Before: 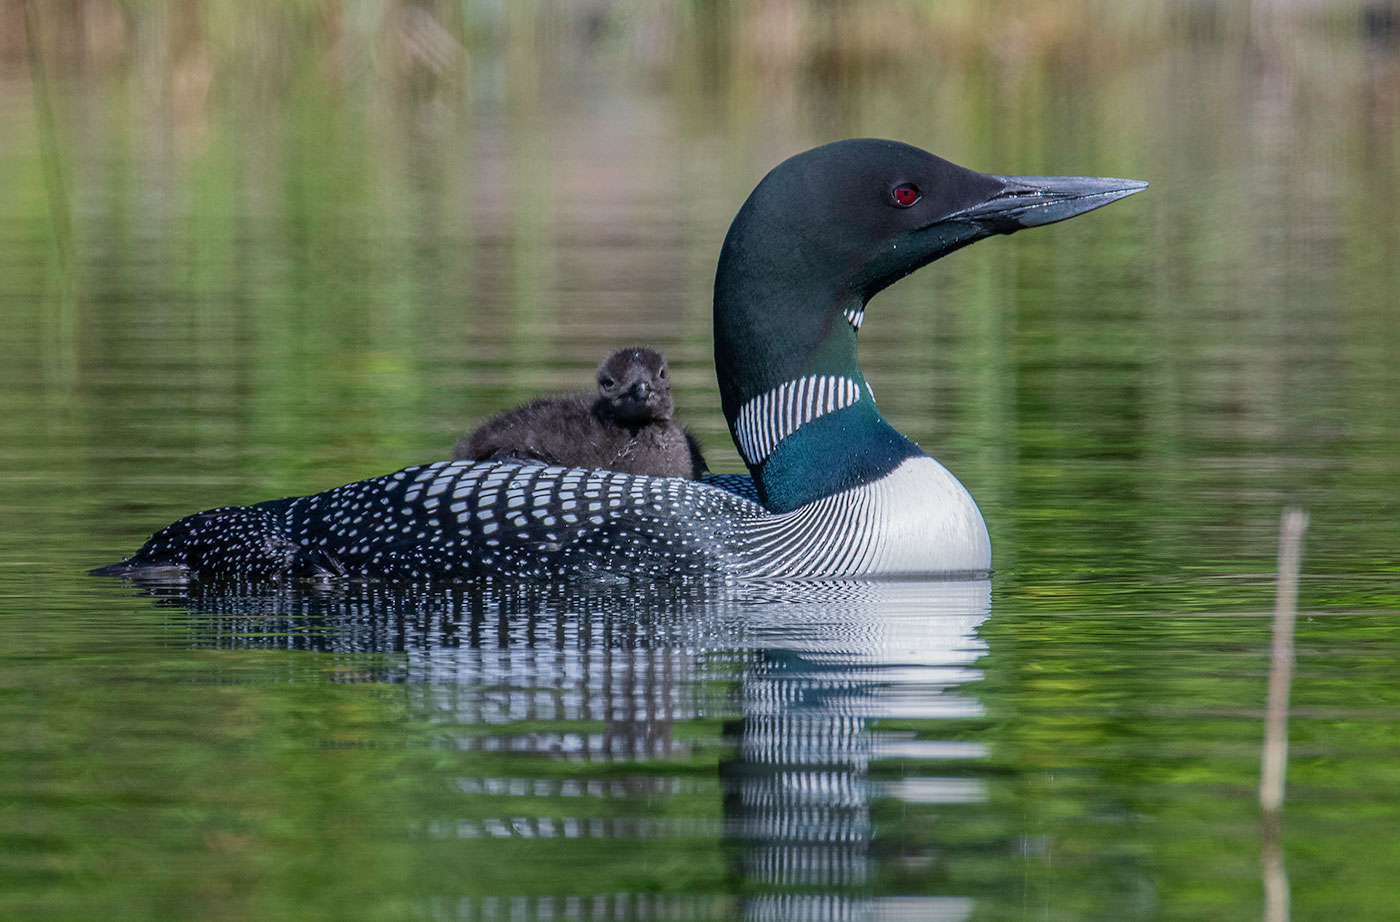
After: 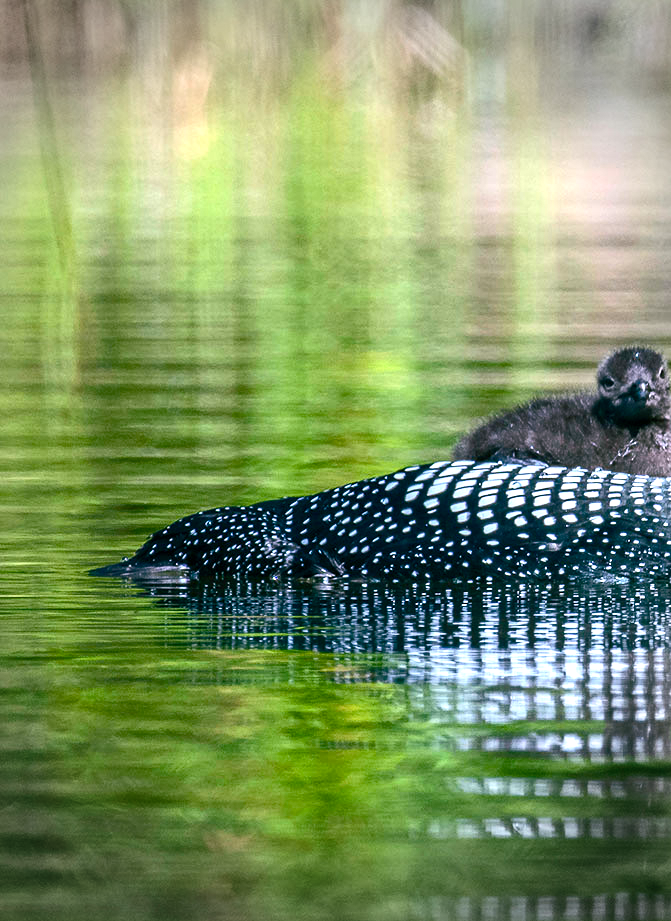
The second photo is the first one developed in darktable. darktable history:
crop and rotate: left 0.034%, top 0%, right 52%
color balance rgb: shadows lift › chroma 11.429%, shadows lift › hue 131.03°, linear chroma grading › global chroma 14.786%, perceptual saturation grading › global saturation 24.004%, perceptual saturation grading › highlights -24.277%, perceptual saturation grading › mid-tones 23.785%, perceptual saturation grading › shadows 39.055%, perceptual brilliance grading › highlights 3.661%, perceptual brilliance grading › mid-tones -17.257%, perceptual brilliance grading › shadows -41.882%
vignetting: fall-off start 75.91%, fall-off radius 28.58%, width/height ratio 0.972, unbound false
exposure: black level correction 0, exposure 1.474 EV, compensate exposure bias true, compensate highlight preservation false
